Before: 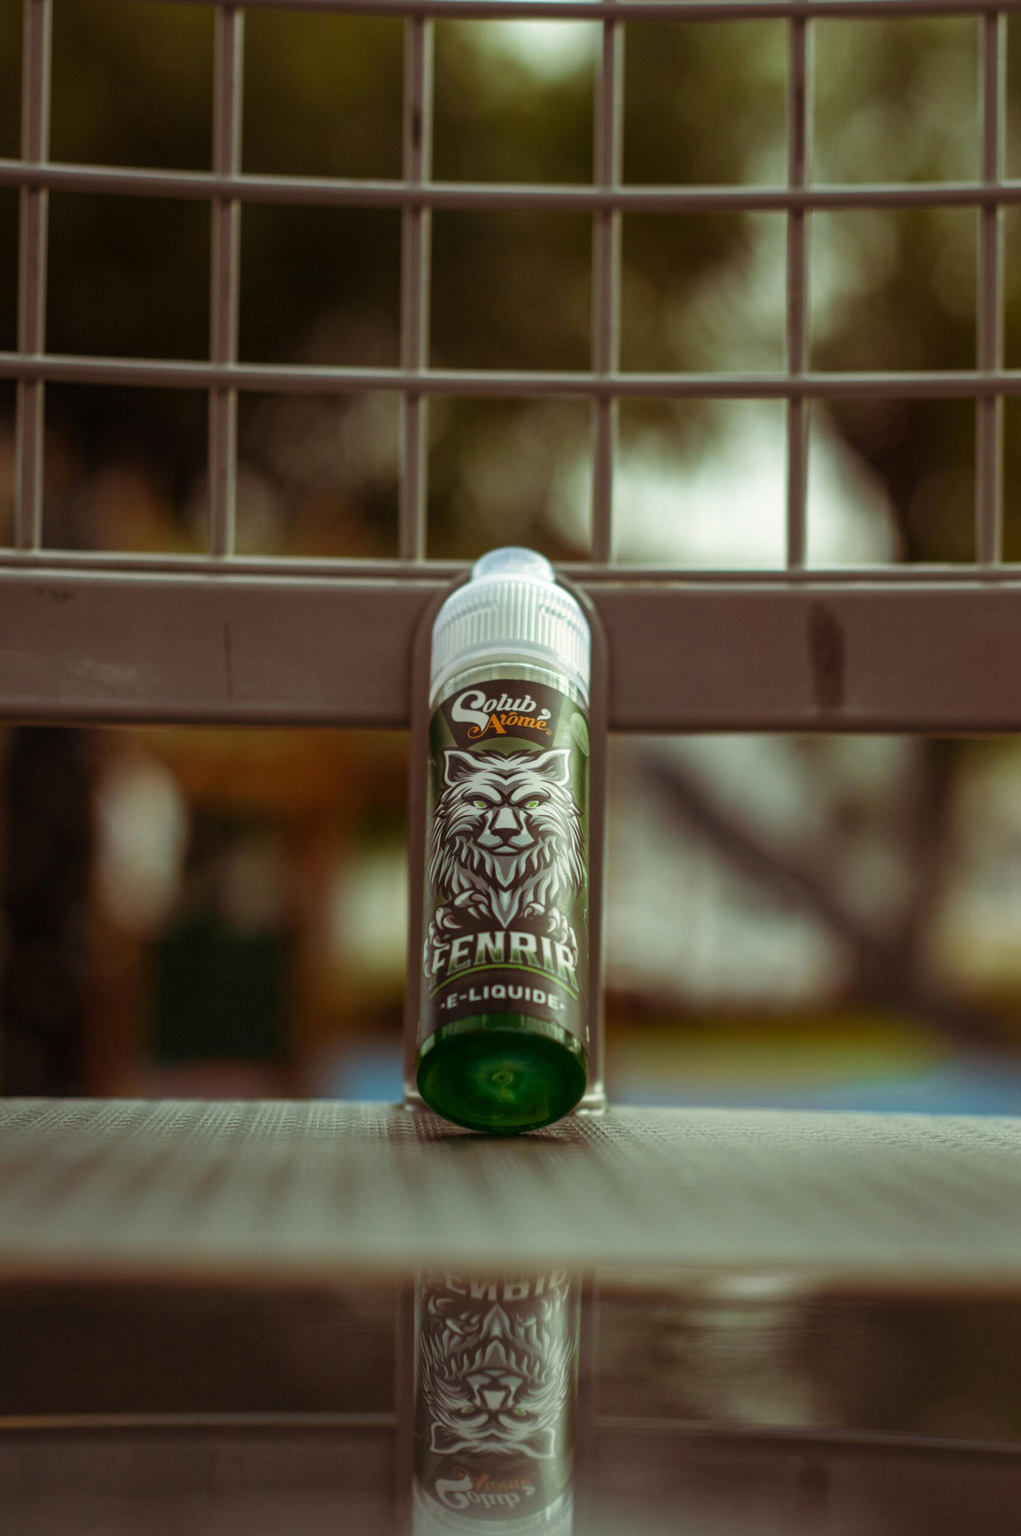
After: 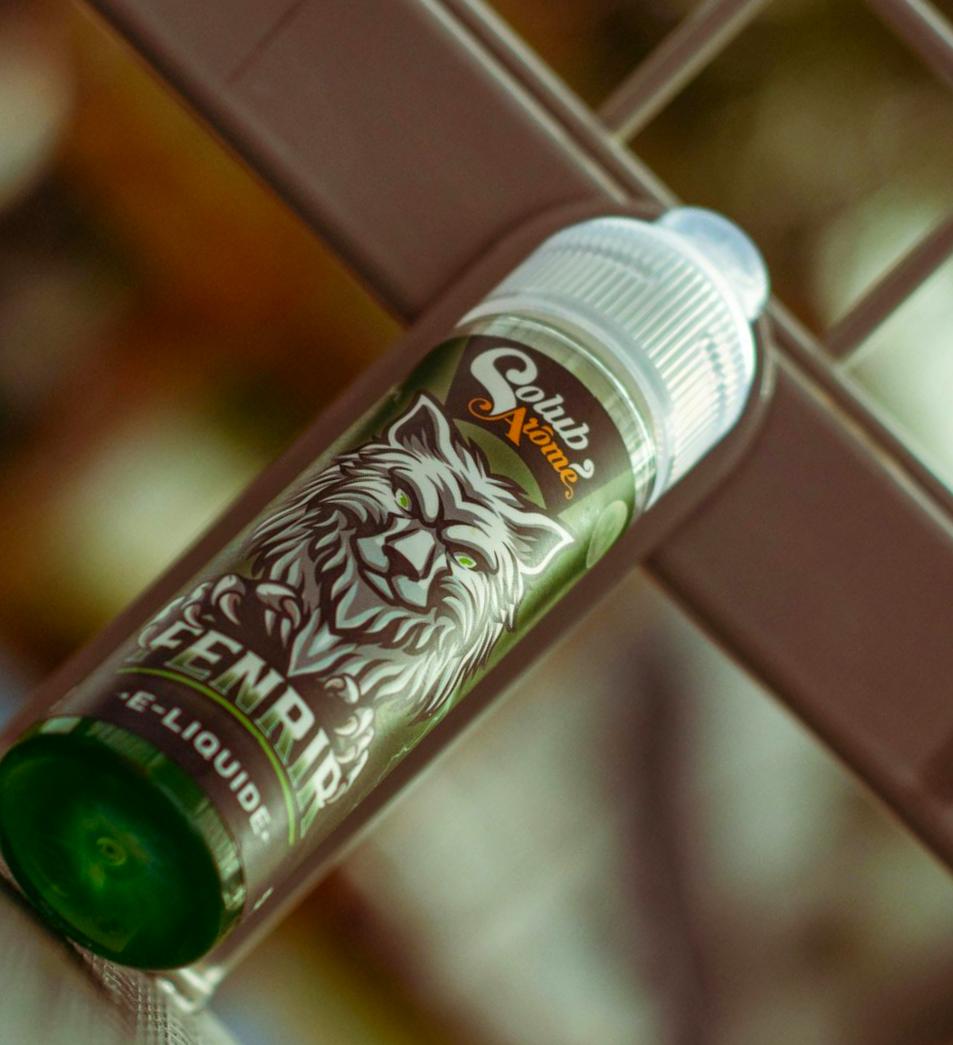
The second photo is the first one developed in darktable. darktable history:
crop and rotate: angle -44.46°, top 16.079%, right 0.971%, bottom 11.735%
shadows and highlights: shadows 25.69, highlights -24.4
contrast brightness saturation: contrast 0.075, saturation 0.196
